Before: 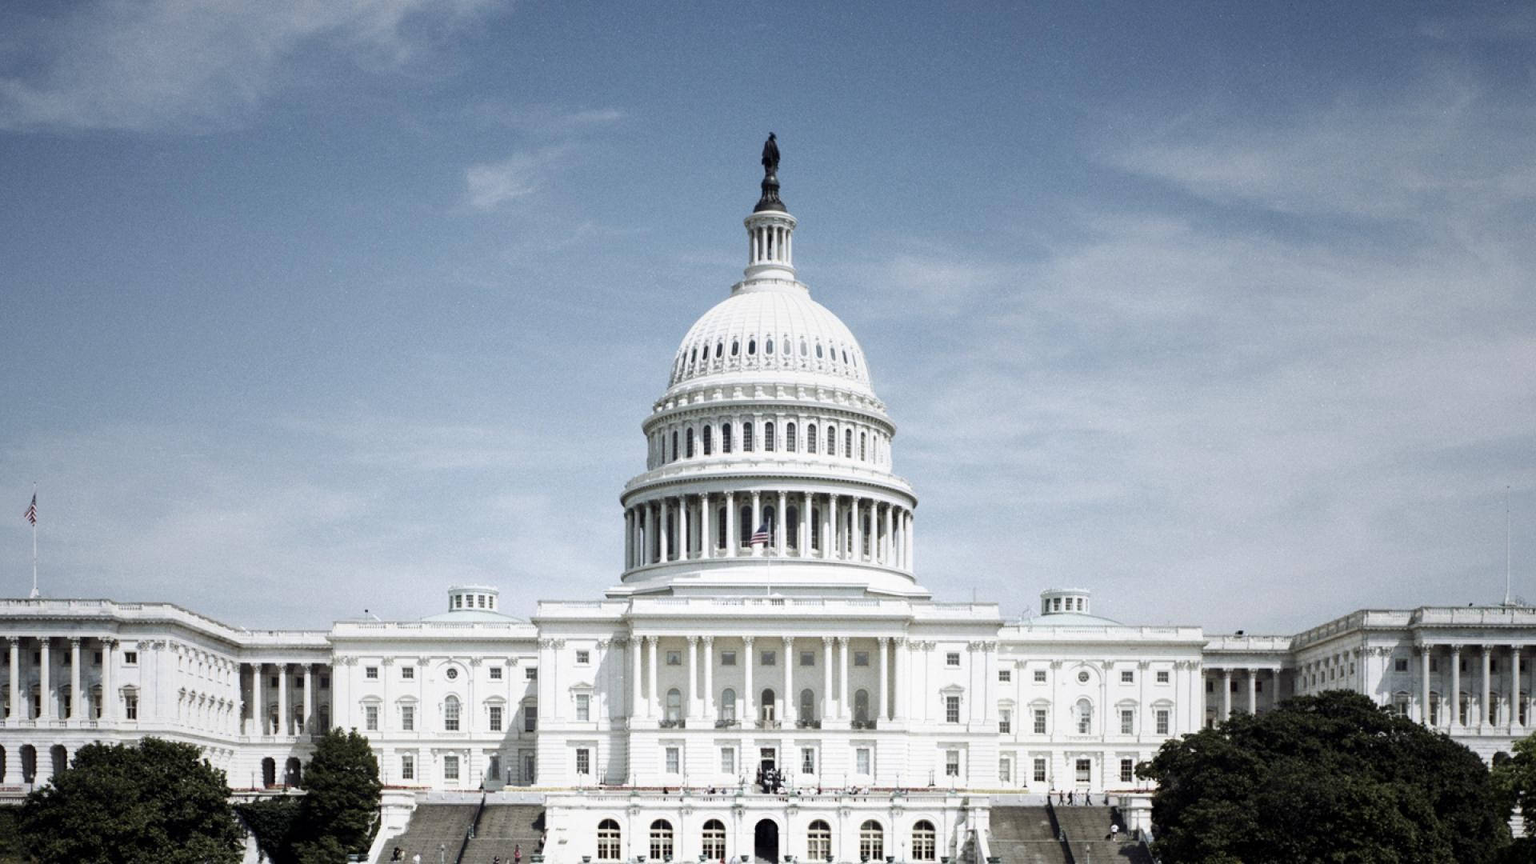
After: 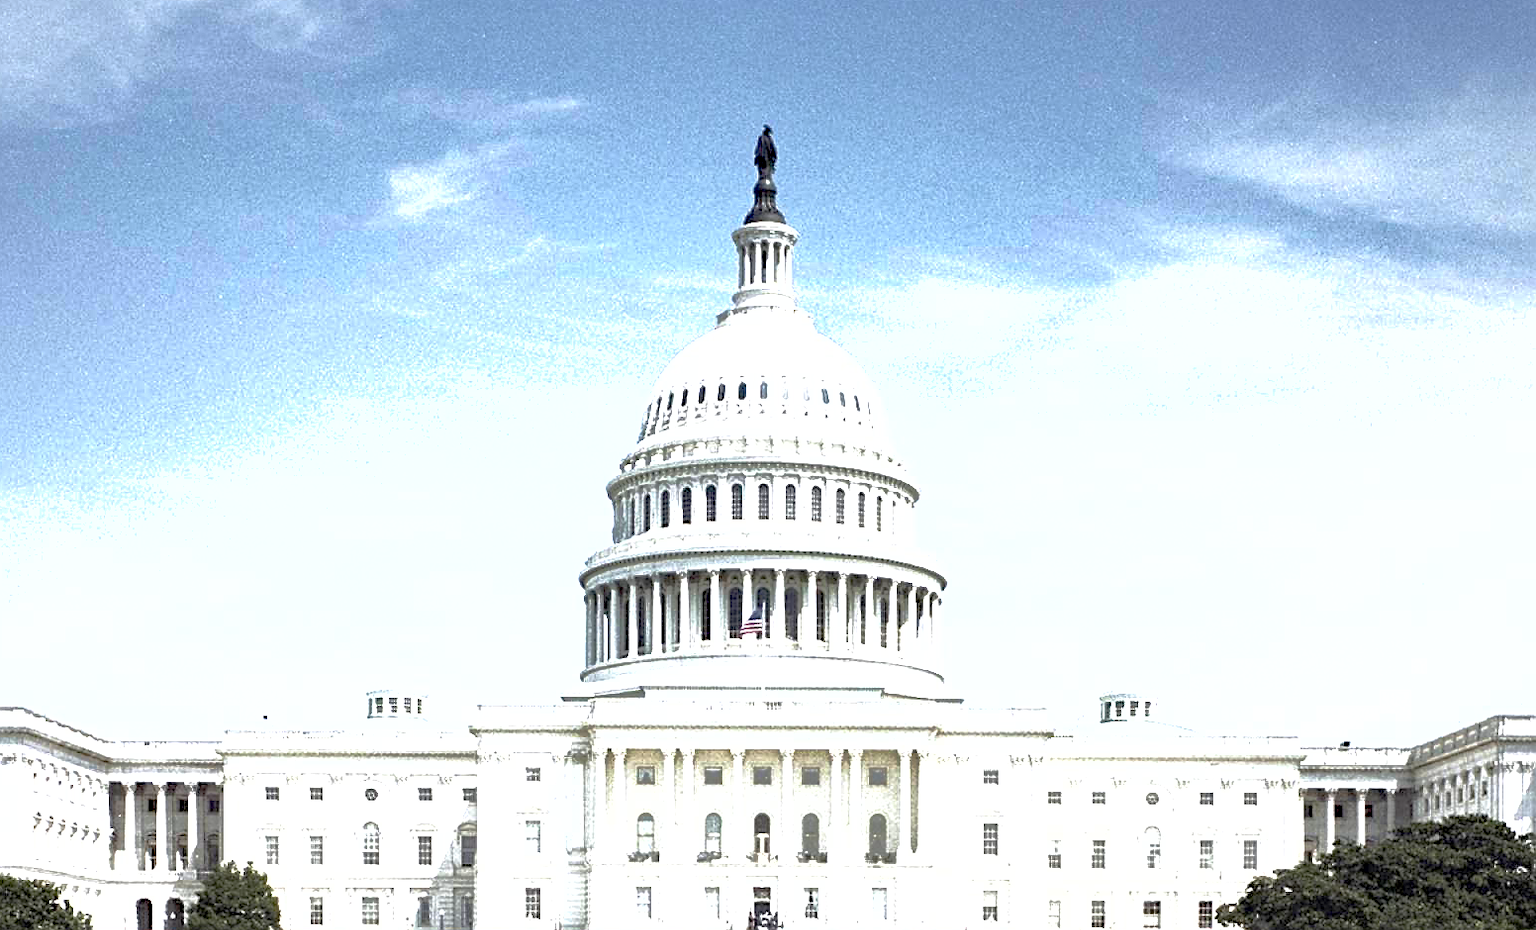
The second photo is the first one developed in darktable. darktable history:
crop: left 9.941%, top 3.657%, right 9.188%, bottom 9.257%
shadows and highlights: on, module defaults
exposure: black level correction 0, exposure 1.525 EV, compensate exposure bias true, compensate highlight preservation false
sharpen: on, module defaults
haze removal: compatibility mode true, adaptive false
color correction: highlights b* -0.039, saturation 0.862
